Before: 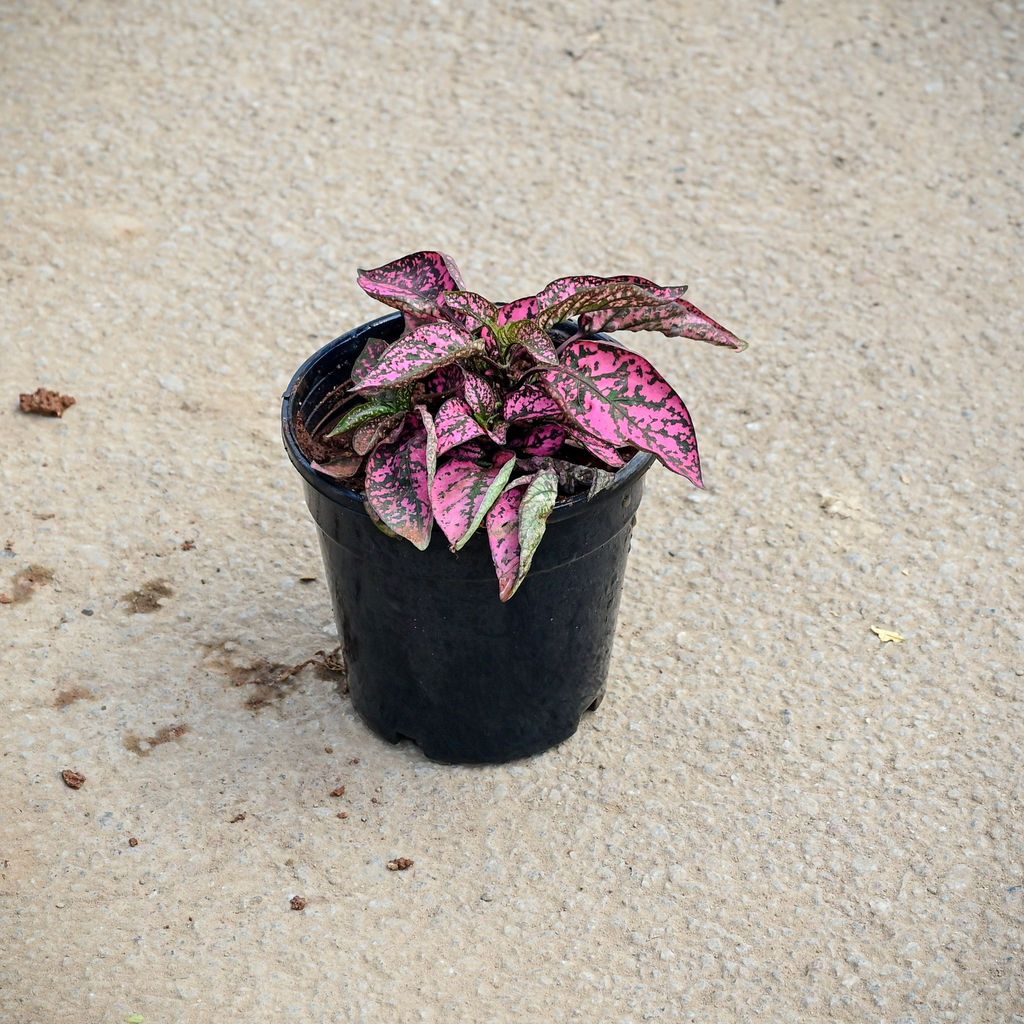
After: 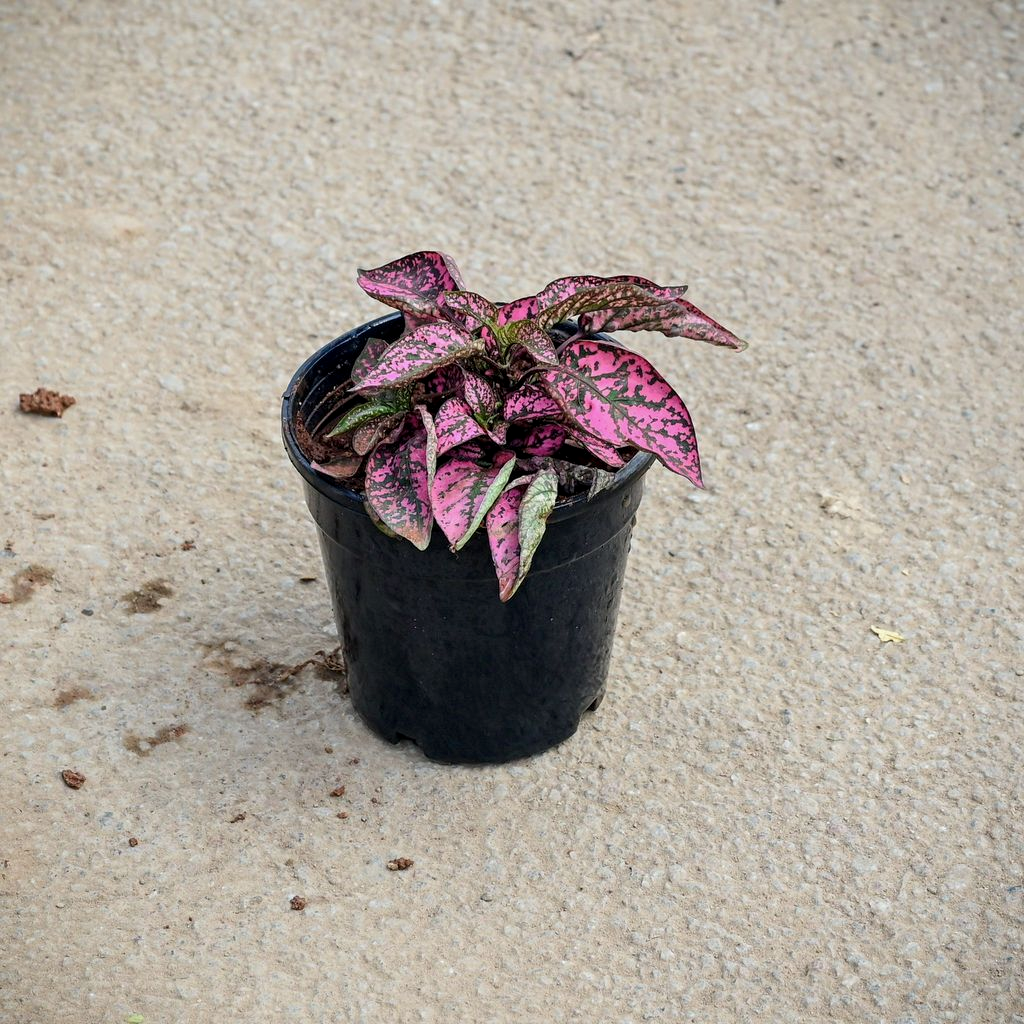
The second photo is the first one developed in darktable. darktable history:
exposure: exposure -0.157 EV, compensate highlight preservation false
local contrast: highlights 100%, shadows 100%, detail 120%, midtone range 0.2
